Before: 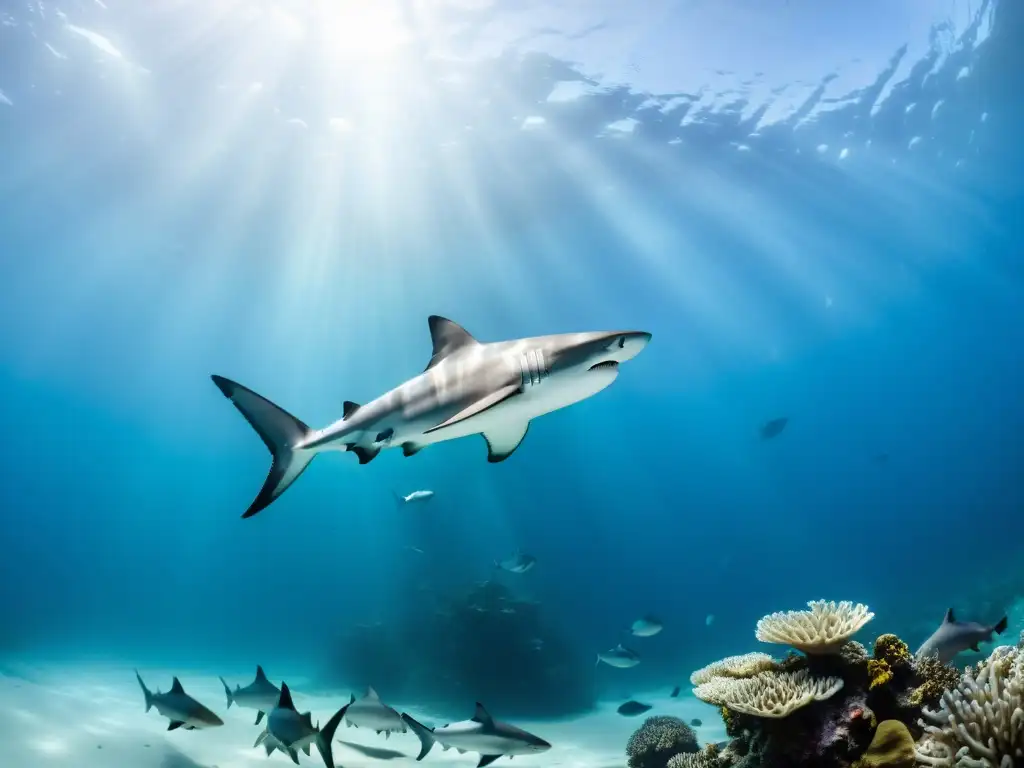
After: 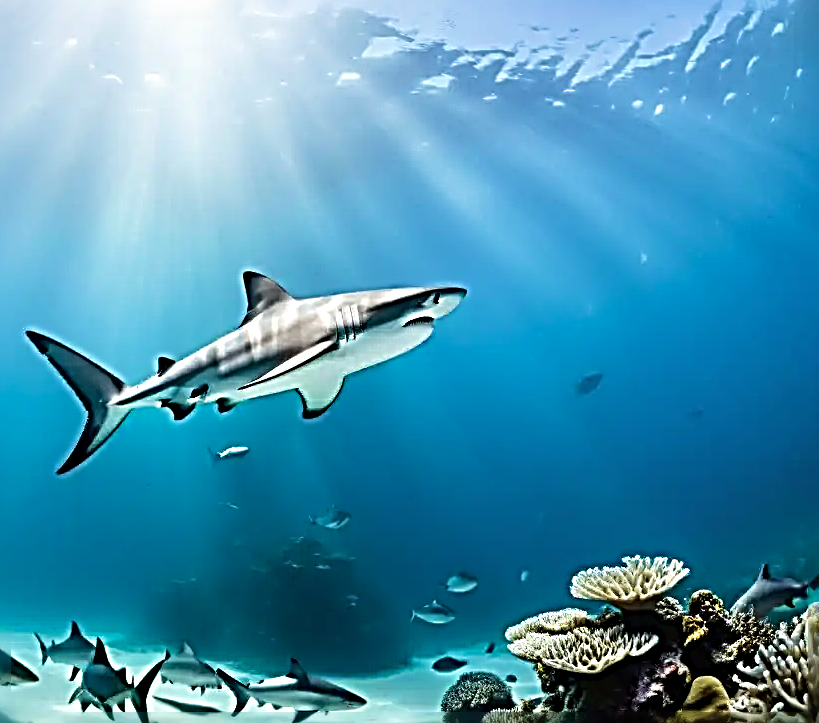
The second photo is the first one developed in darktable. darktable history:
crop and rotate: left 18.157%, top 5.748%, right 1.857%
velvia: on, module defaults
sharpen: radius 4.041, amount 1.991
